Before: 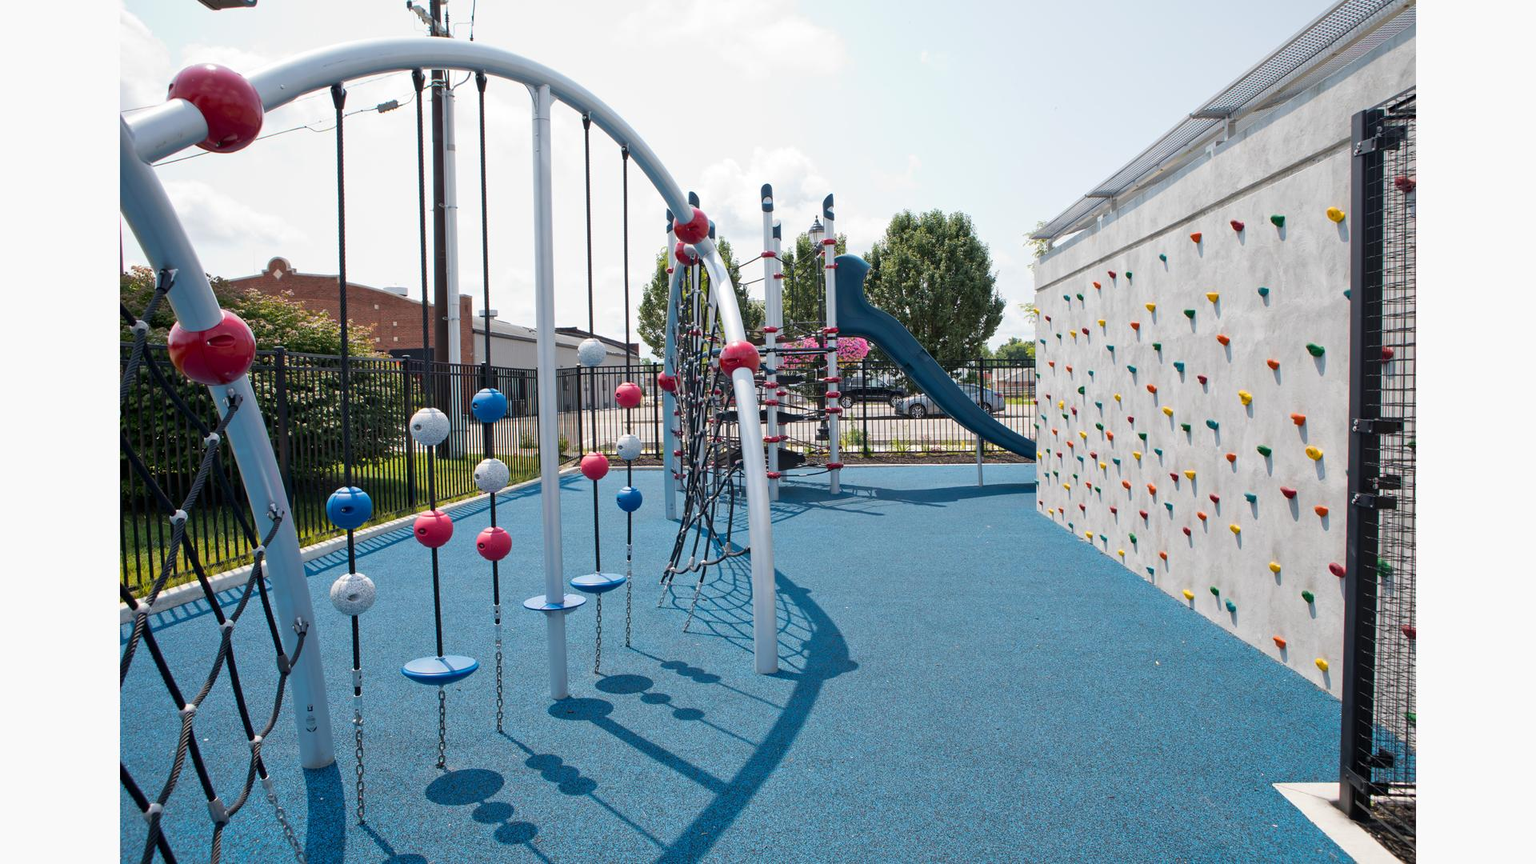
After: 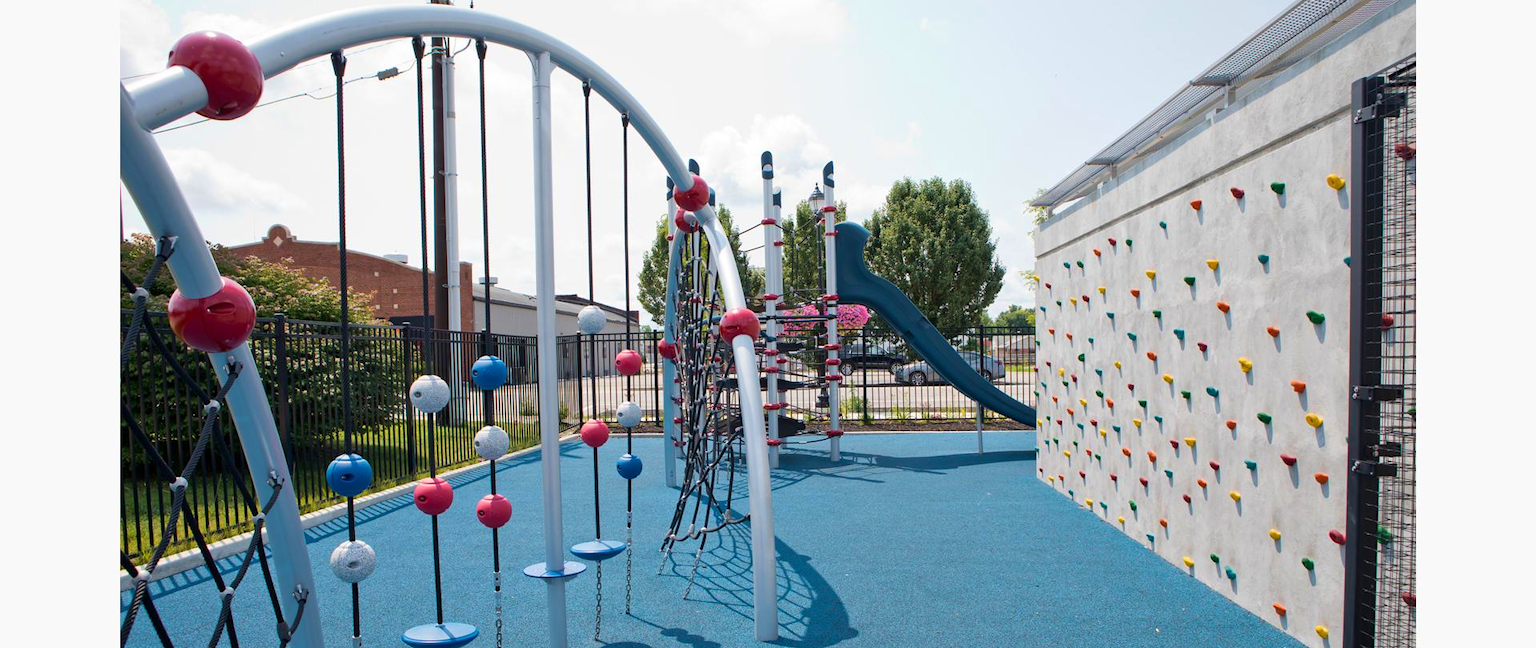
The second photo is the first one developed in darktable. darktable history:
velvia: on, module defaults
crop: top 3.857%, bottom 21.132%
